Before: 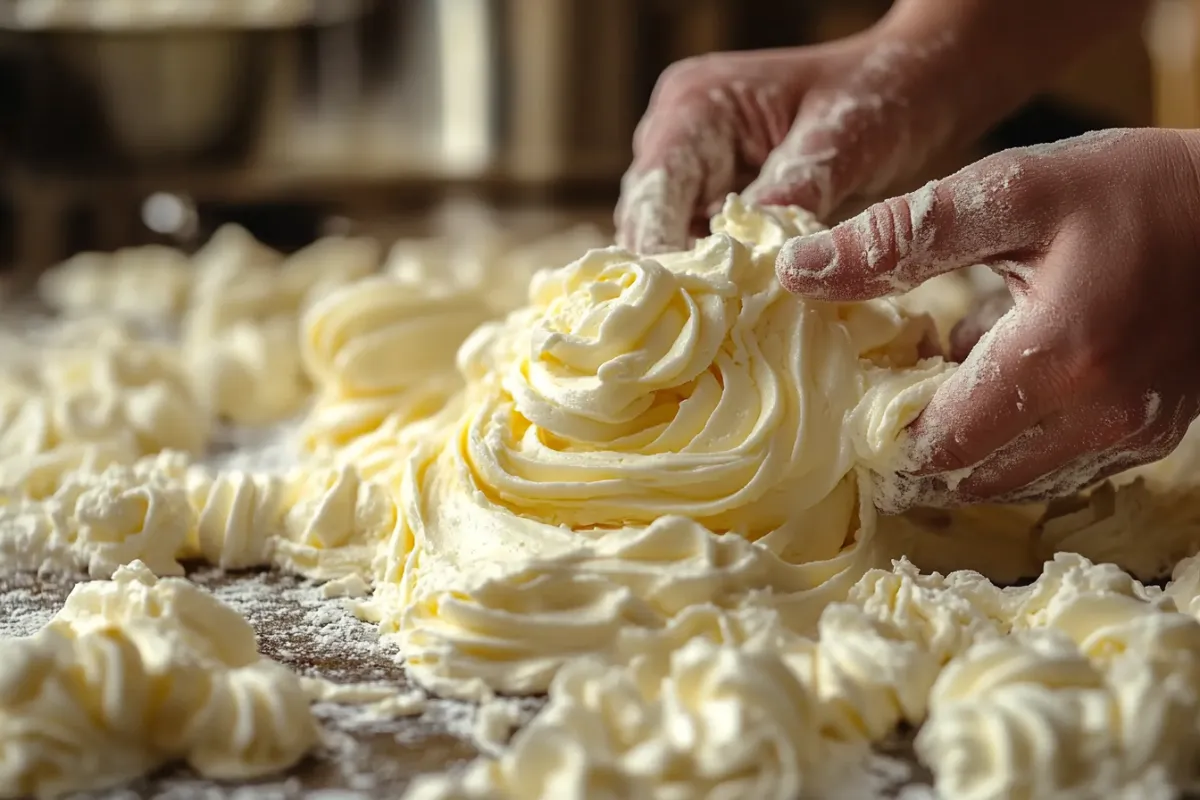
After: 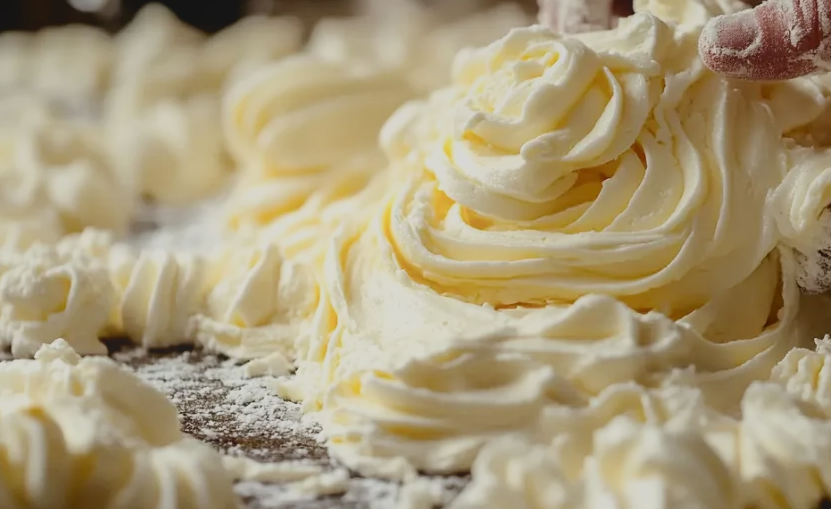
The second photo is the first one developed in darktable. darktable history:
filmic rgb: black relative exposure -6.59 EV, white relative exposure 4.71 EV, hardness 3.13, contrast 0.805
contrast brightness saturation: contrast 0.28
local contrast: highlights 68%, shadows 68%, detail 82%, midtone range 0.325
crop: left 6.488%, top 27.668%, right 24.183%, bottom 8.656%
